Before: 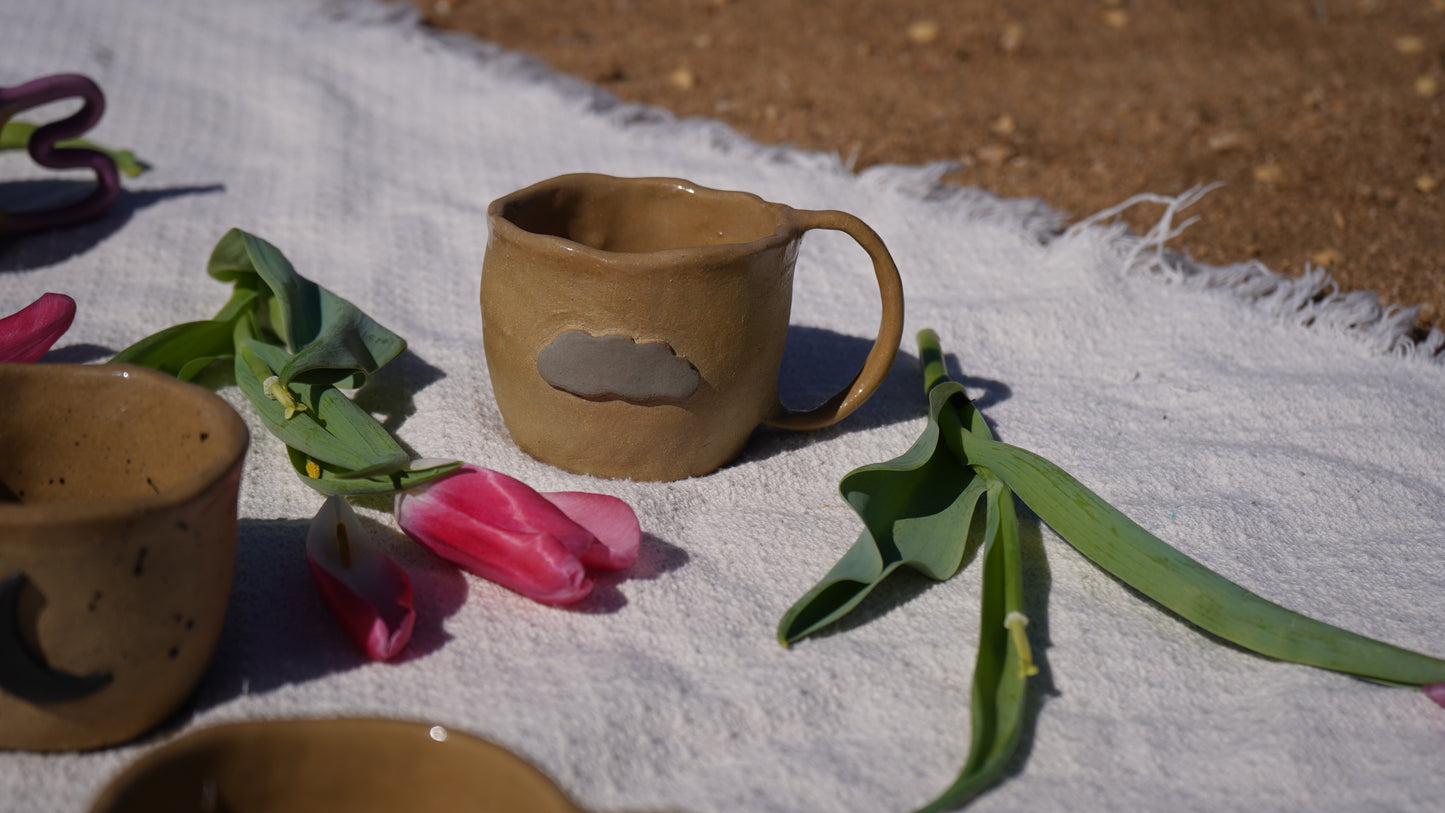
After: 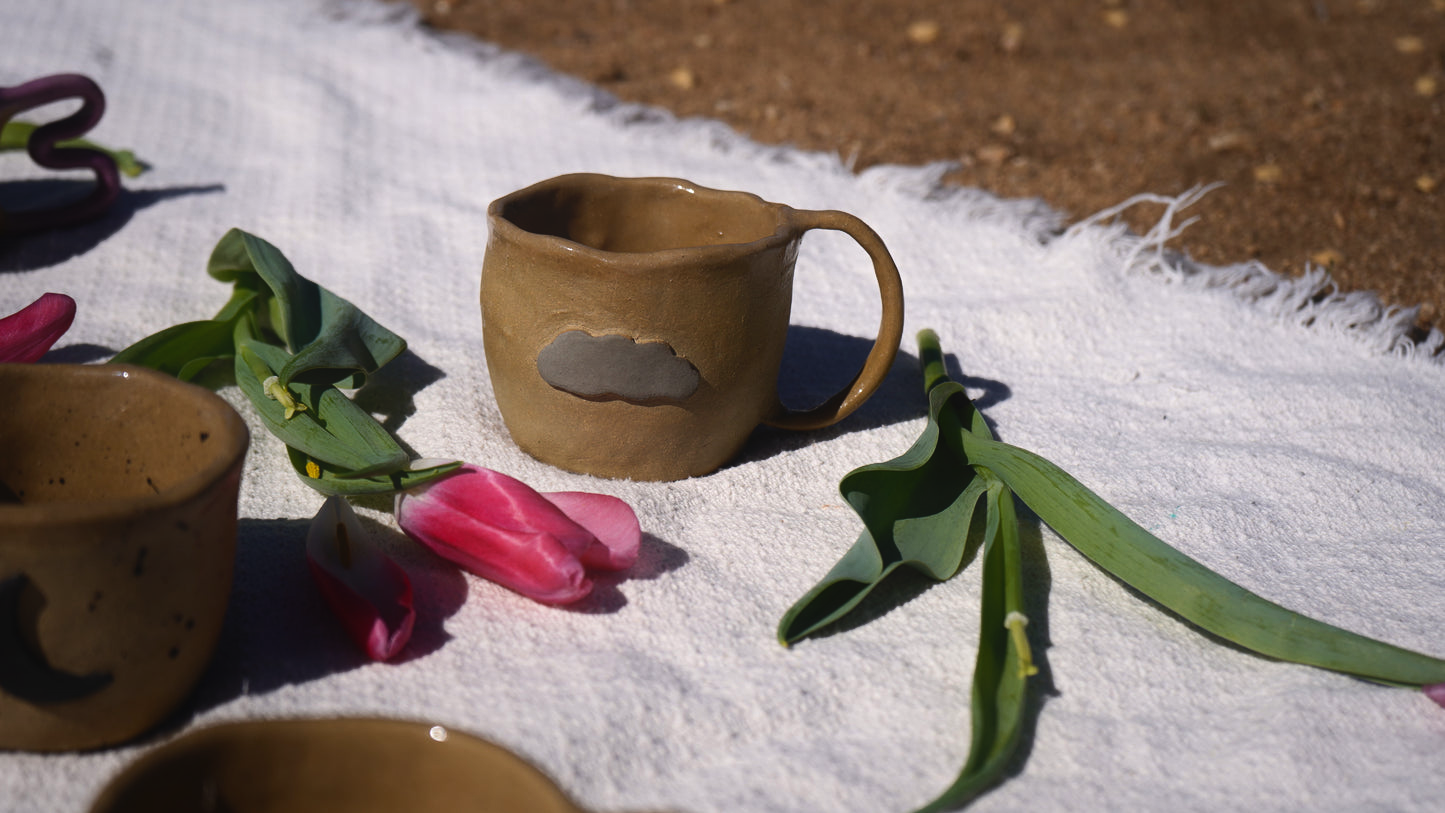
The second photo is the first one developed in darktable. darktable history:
contrast equalizer: y [[0.46, 0.454, 0.451, 0.451, 0.455, 0.46], [0.5 ×6], [0.5 ×6], [0 ×6], [0 ×6]]
contrast brightness saturation: contrast 0.05
tone equalizer: -8 EV -0.75 EV, -7 EV -0.7 EV, -6 EV -0.6 EV, -5 EV -0.4 EV, -3 EV 0.4 EV, -2 EV 0.6 EV, -1 EV 0.7 EV, +0 EV 0.75 EV, edges refinement/feathering 500, mask exposure compensation -1.57 EV, preserve details no
